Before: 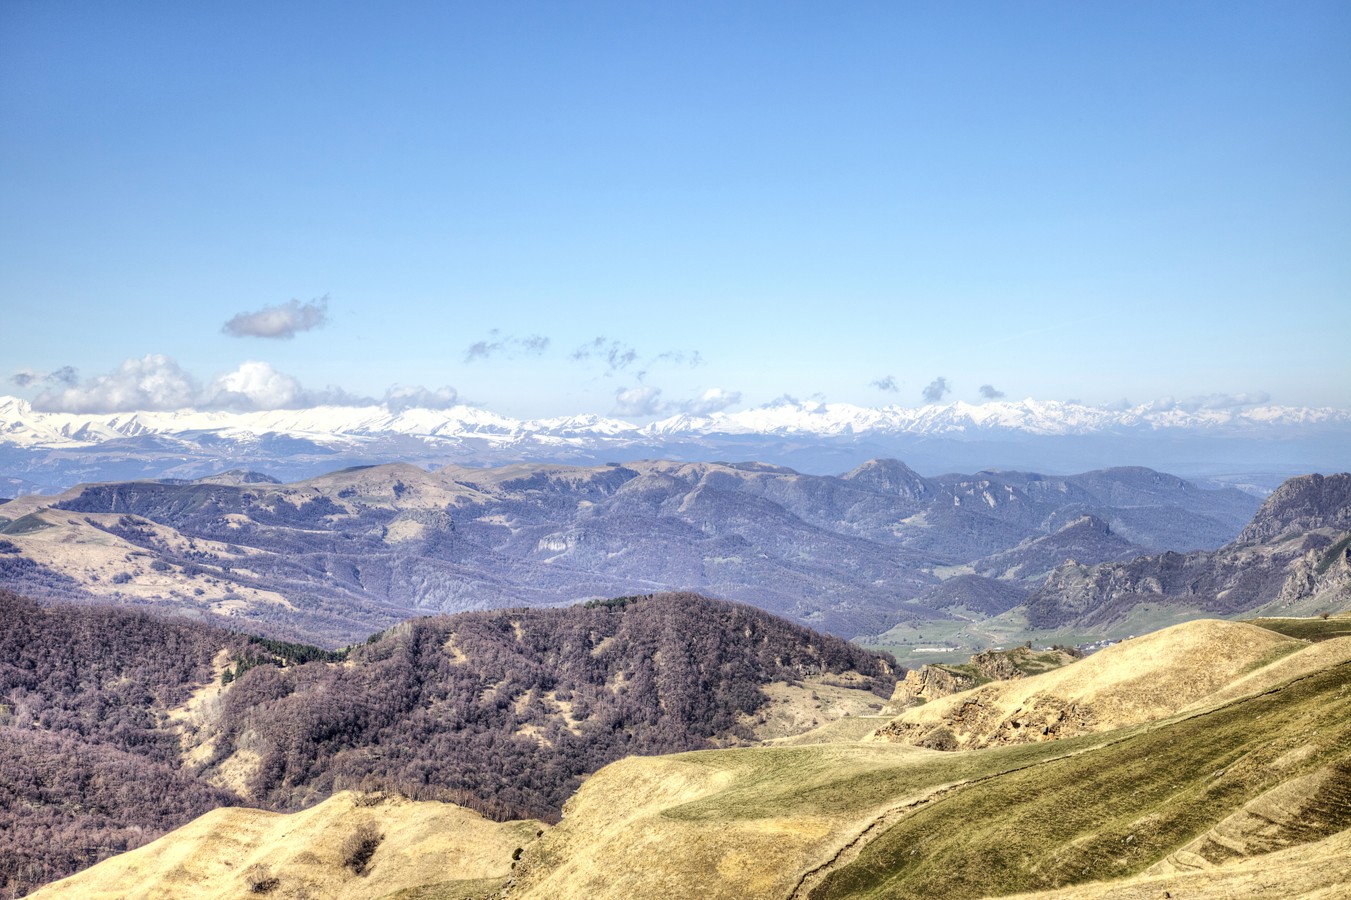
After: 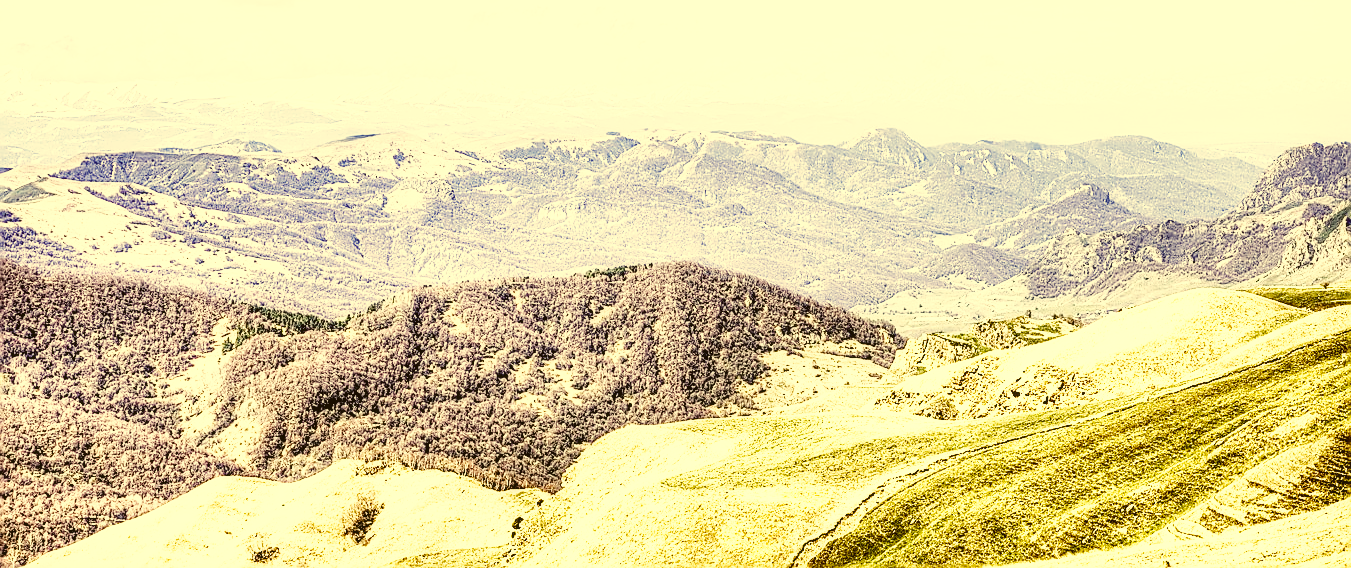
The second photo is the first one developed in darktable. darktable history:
tone curve: curves: ch0 [(0, 0) (0.003, 0.019) (0.011, 0.022) (0.025, 0.027) (0.044, 0.037) (0.069, 0.049) (0.1, 0.066) (0.136, 0.091) (0.177, 0.125) (0.224, 0.159) (0.277, 0.206) (0.335, 0.266) (0.399, 0.332) (0.468, 0.411) (0.543, 0.492) (0.623, 0.577) (0.709, 0.668) (0.801, 0.767) (0.898, 0.869) (1, 1)], color space Lab, independent channels, preserve colors none
crop and rotate: top 36.864%
color correction: highlights a* 0.147, highlights b* 29.14, shadows a* -0.211, shadows b* 21.06
base curve: curves: ch0 [(0, 0) (0.007, 0.004) (0.027, 0.03) (0.046, 0.07) (0.207, 0.54) (0.442, 0.872) (0.673, 0.972) (1, 1)], preserve colors none
tone equalizer: -8 EV -0.77 EV, -7 EV -0.723 EV, -6 EV -0.569 EV, -5 EV -0.414 EV, -3 EV 0.393 EV, -2 EV 0.6 EV, -1 EV 0.691 EV, +0 EV 0.781 EV
sharpen: radius 1.418, amount 1.256, threshold 0.778
local contrast: on, module defaults
